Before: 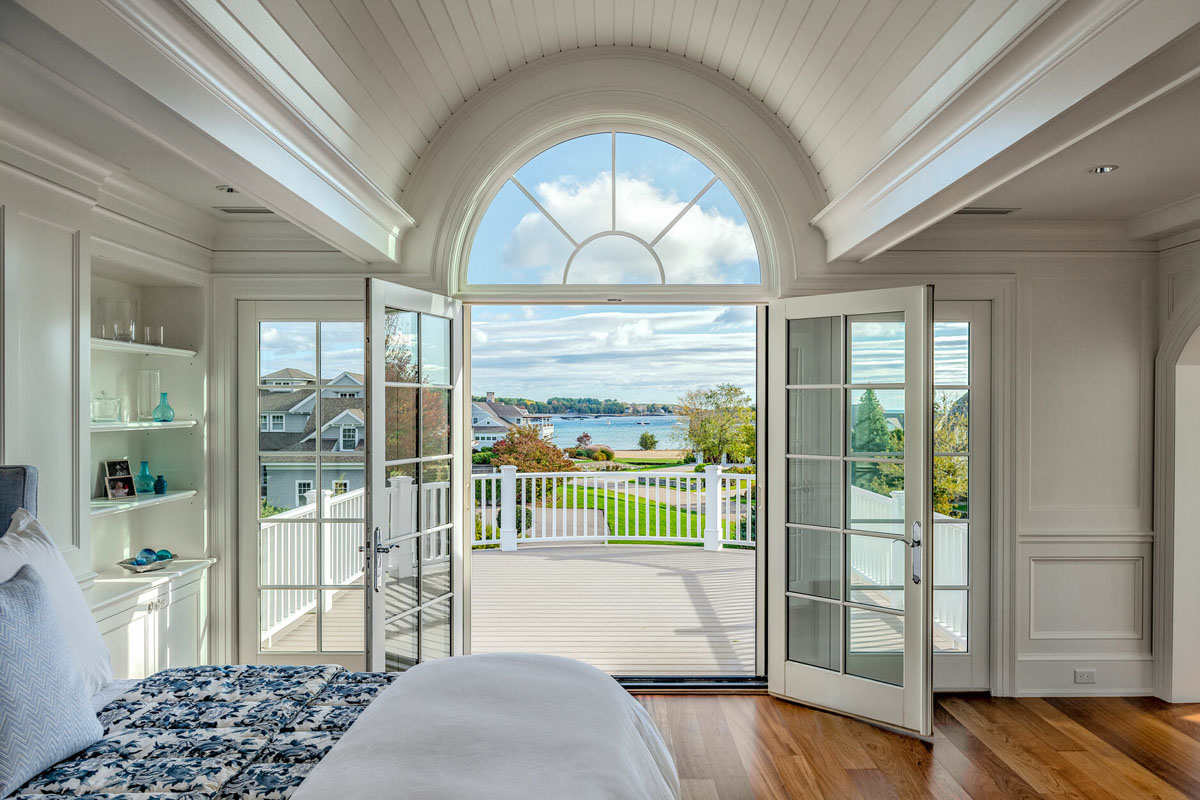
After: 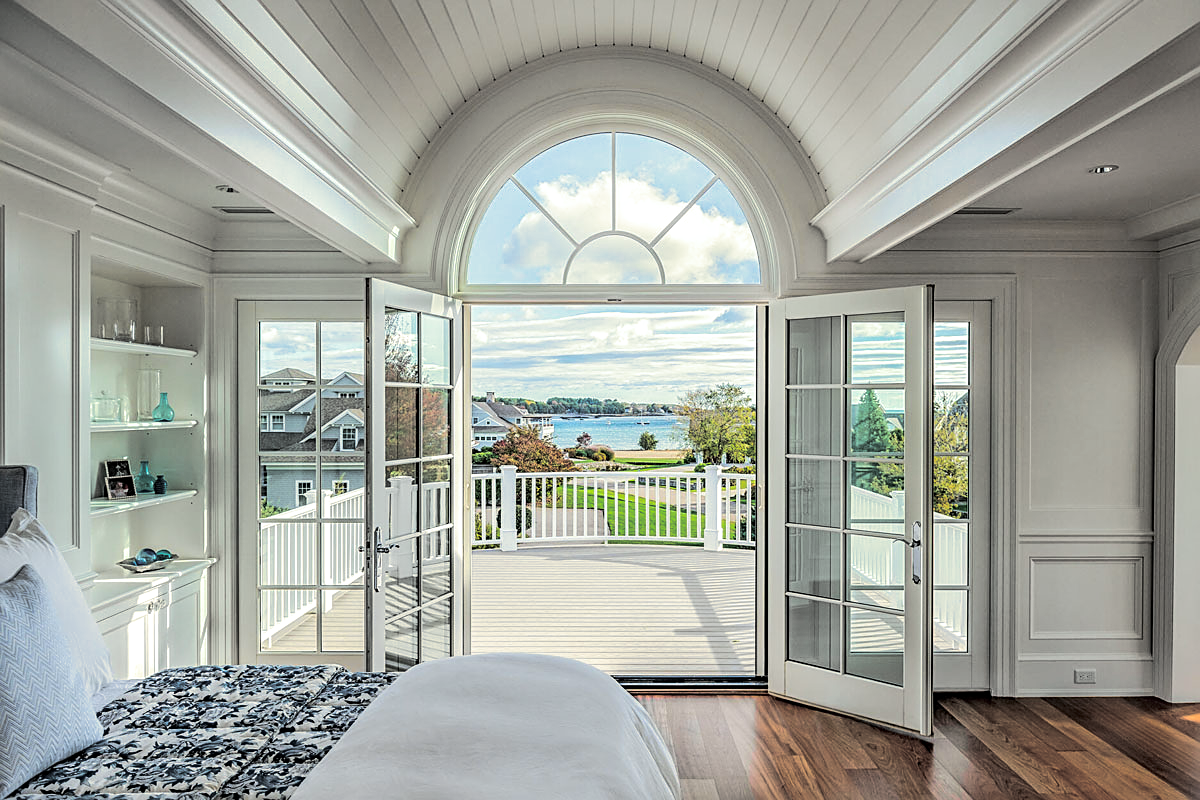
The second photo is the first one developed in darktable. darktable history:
local contrast: highlights 100%, shadows 100%, detail 120%, midtone range 0.2
split-toning: shadows › hue 43.2°, shadows › saturation 0, highlights › hue 50.4°, highlights › saturation 1
sharpen: on, module defaults
tone curve: curves: ch0 [(0, 0.01) (0.037, 0.032) (0.131, 0.108) (0.275, 0.256) (0.483, 0.512) (0.61, 0.665) (0.696, 0.742) (0.792, 0.819) (0.911, 0.925) (0.997, 0.995)]; ch1 [(0, 0) (0.308, 0.29) (0.425, 0.411) (0.492, 0.488) (0.507, 0.503) (0.53, 0.532) (0.573, 0.586) (0.683, 0.702) (0.746, 0.77) (1, 1)]; ch2 [(0, 0) (0.246, 0.233) (0.36, 0.352) (0.415, 0.415) (0.485, 0.487) (0.502, 0.504) (0.525, 0.518) (0.539, 0.539) (0.587, 0.594) (0.636, 0.652) (0.711, 0.729) (0.845, 0.855) (0.998, 0.977)], color space Lab, independent channels, preserve colors none
